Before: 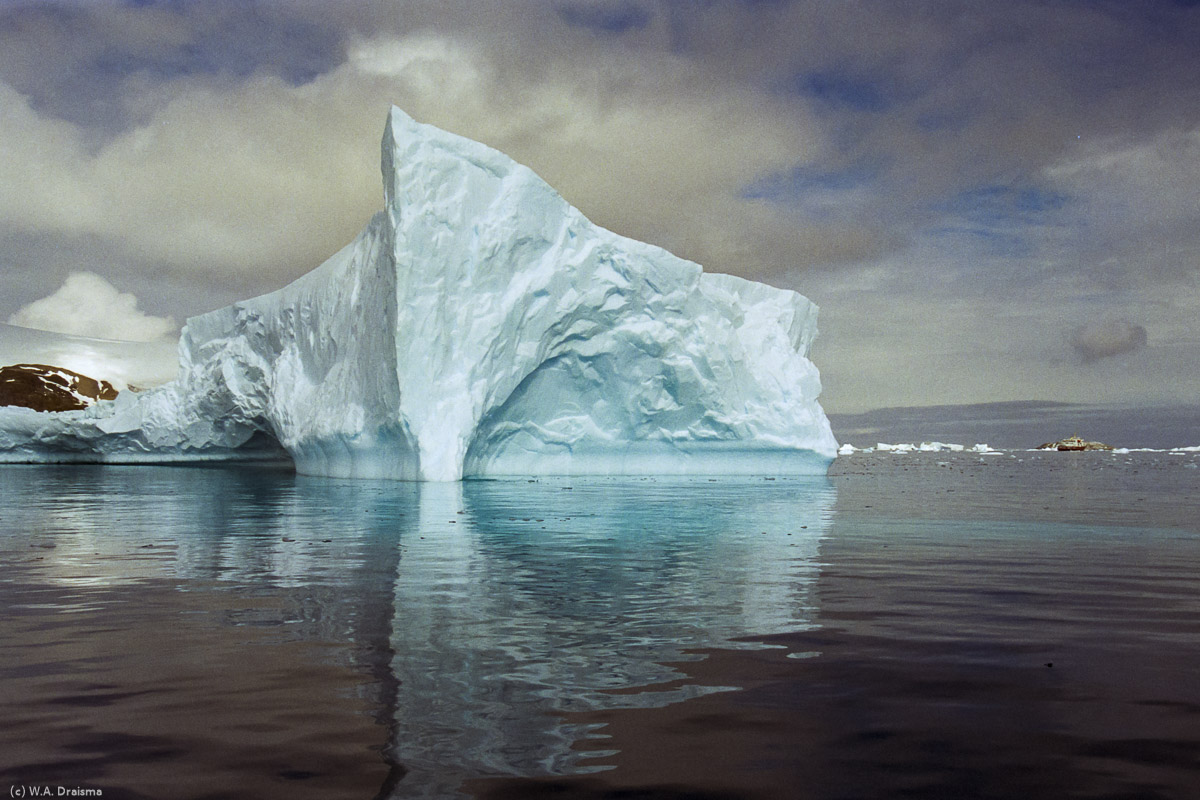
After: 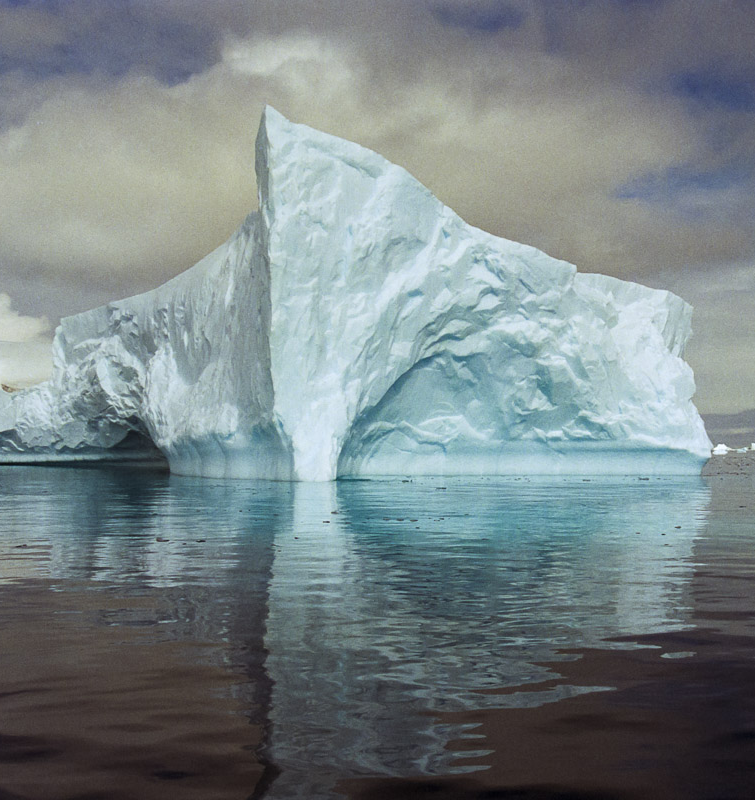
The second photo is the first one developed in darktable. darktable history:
crop: left 10.5%, right 26.526%
